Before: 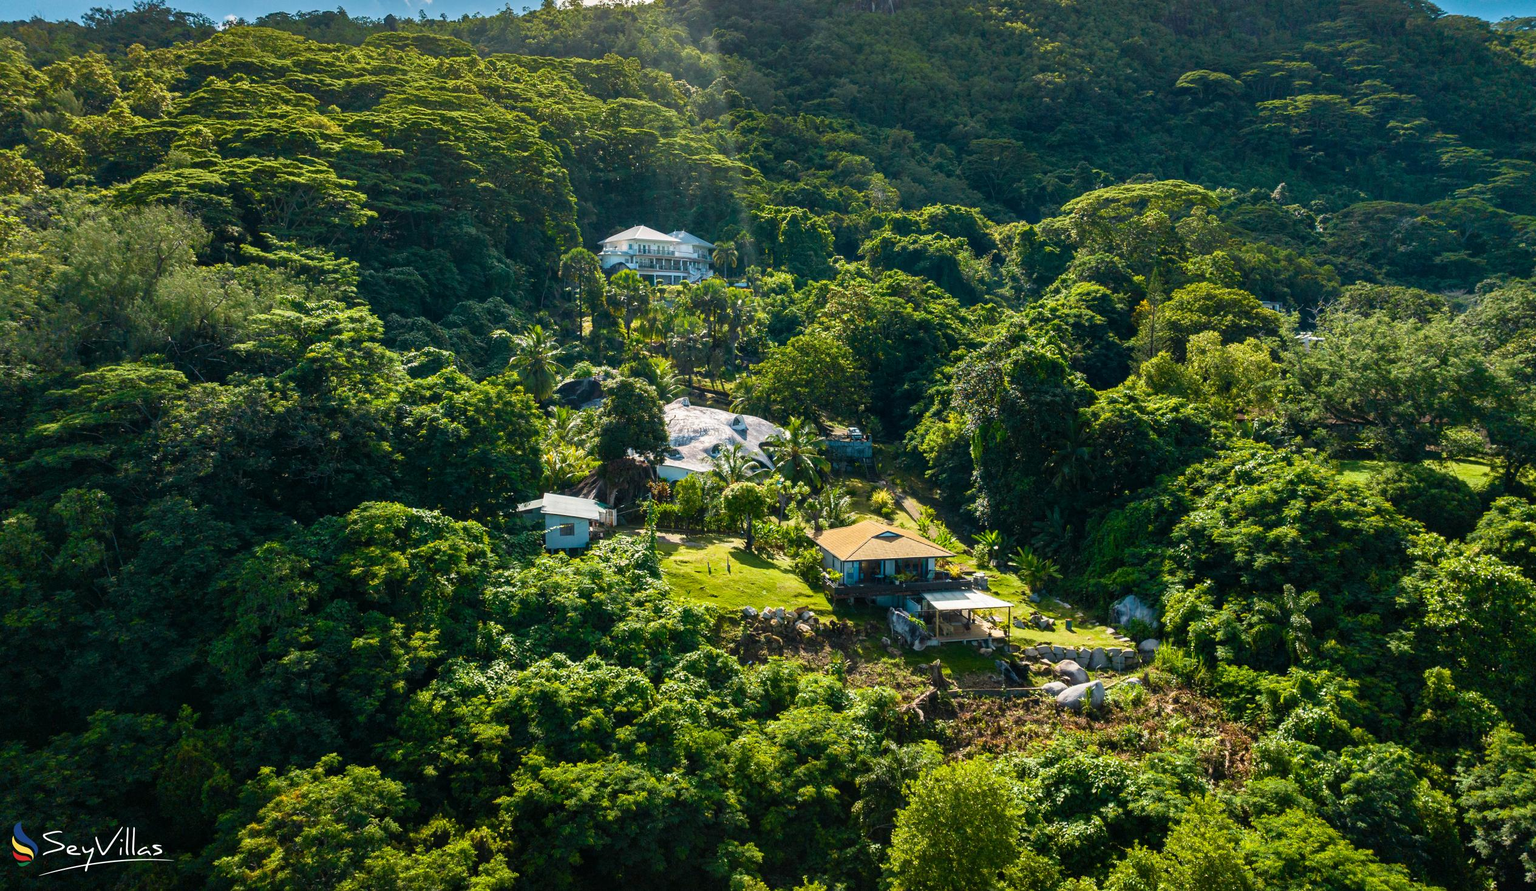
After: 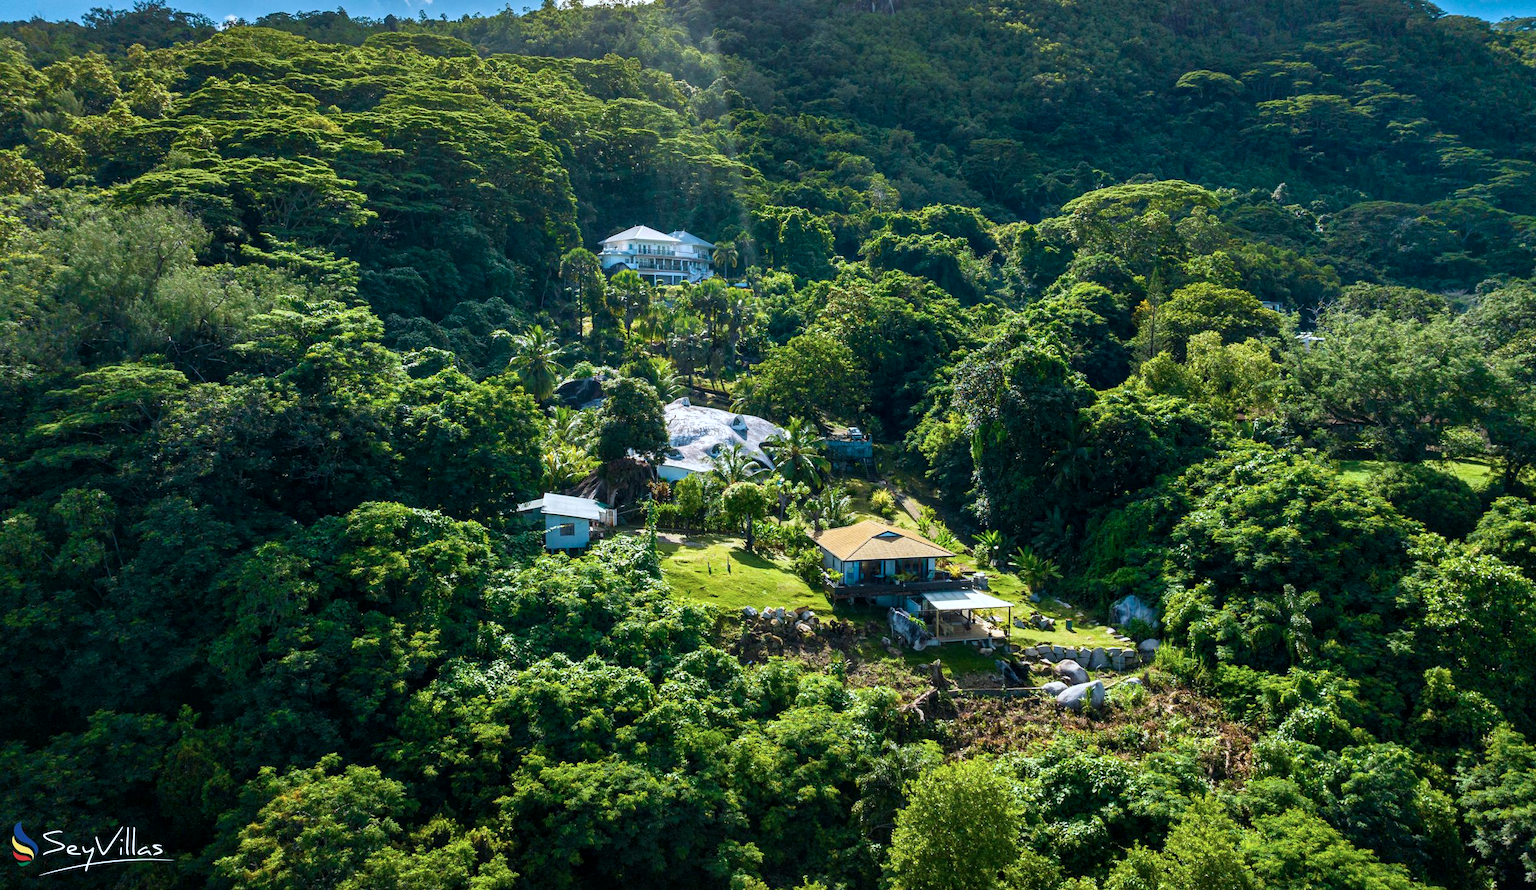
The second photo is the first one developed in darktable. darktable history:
color calibration: x 0.372, y 0.386, temperature 4284.45 K
local contrast: highlights 107%, shadows 102%, detail 120%, midtone range 0.2
